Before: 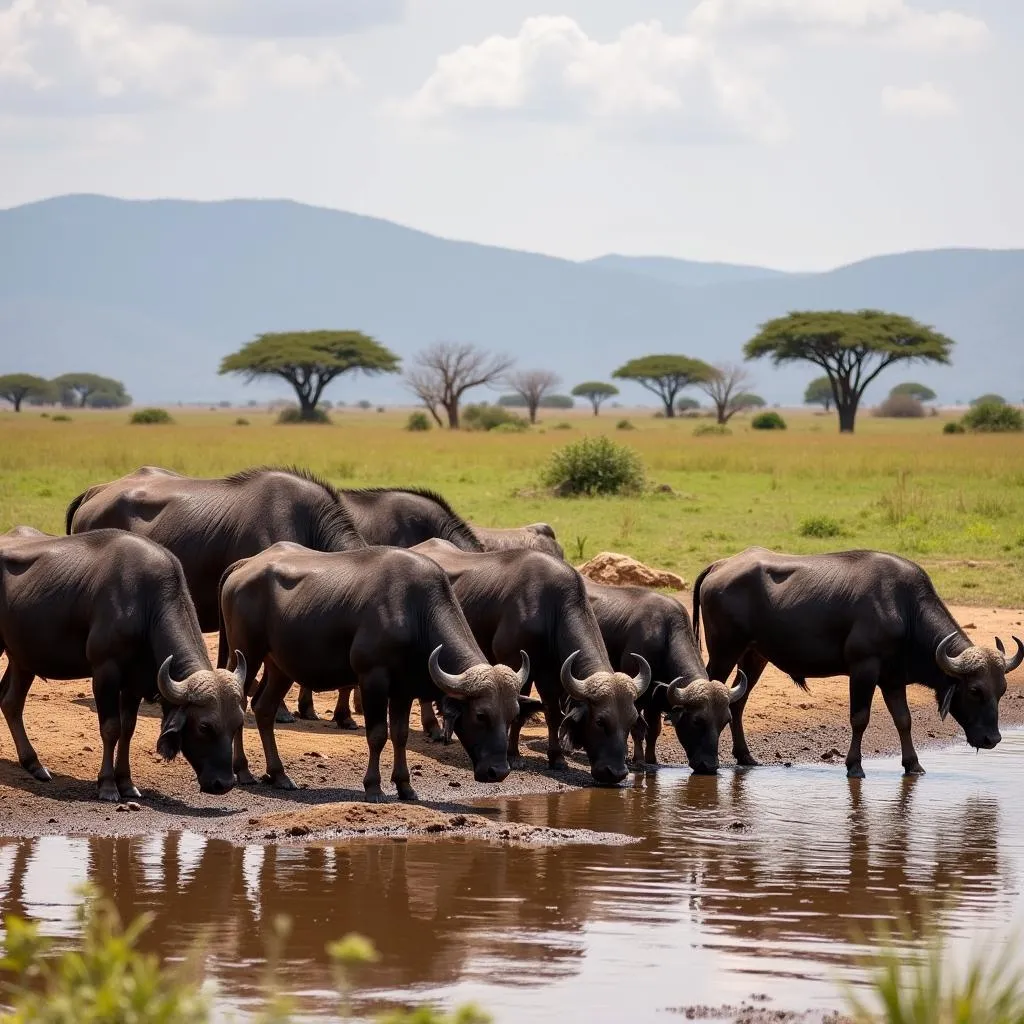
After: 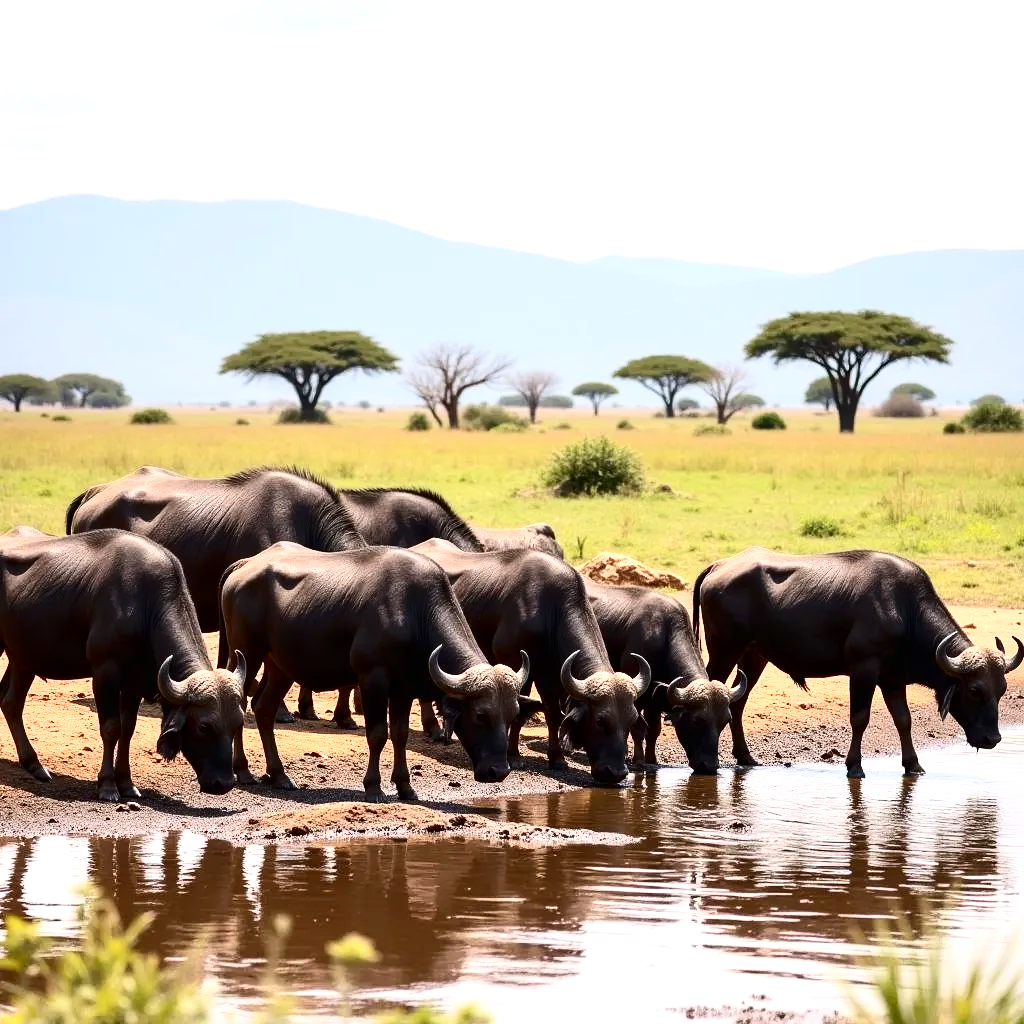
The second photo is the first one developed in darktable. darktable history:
exposure: black level correction 0, exposure 0.701 EV, compensate highlight preservation false
contrast brightness saturation: contrast 0.292
